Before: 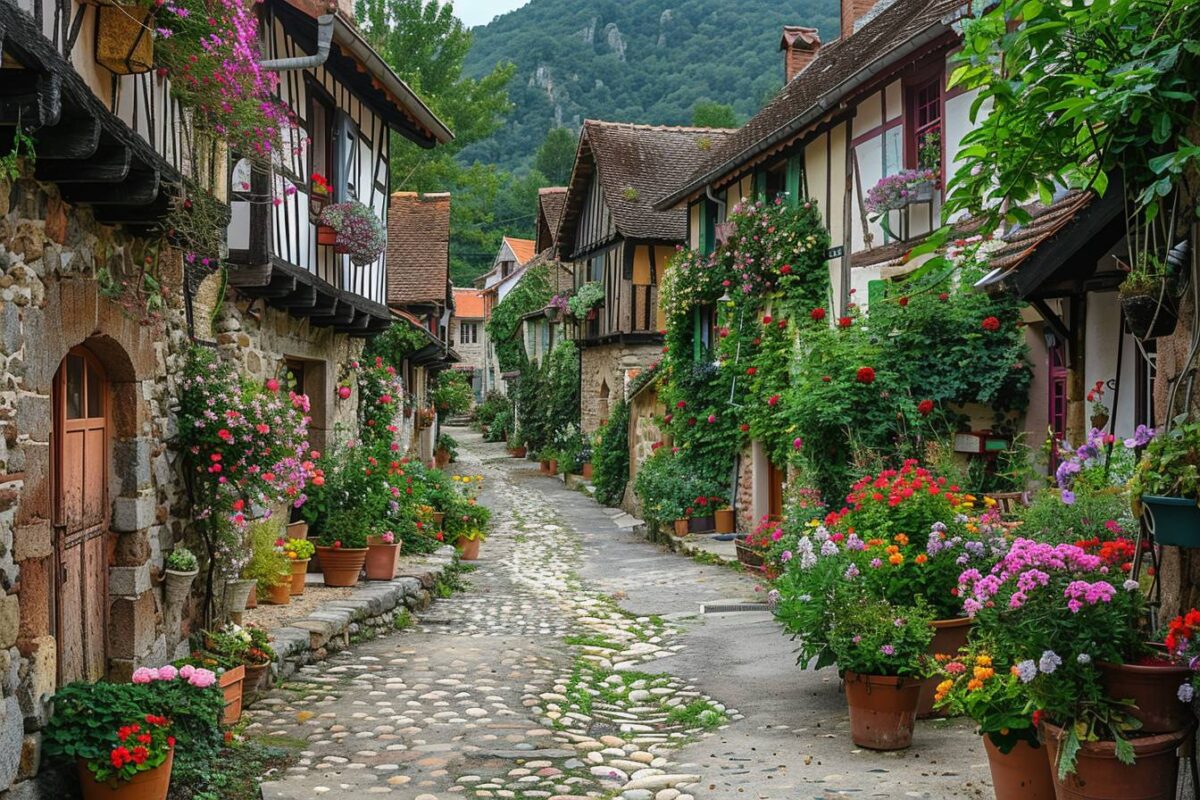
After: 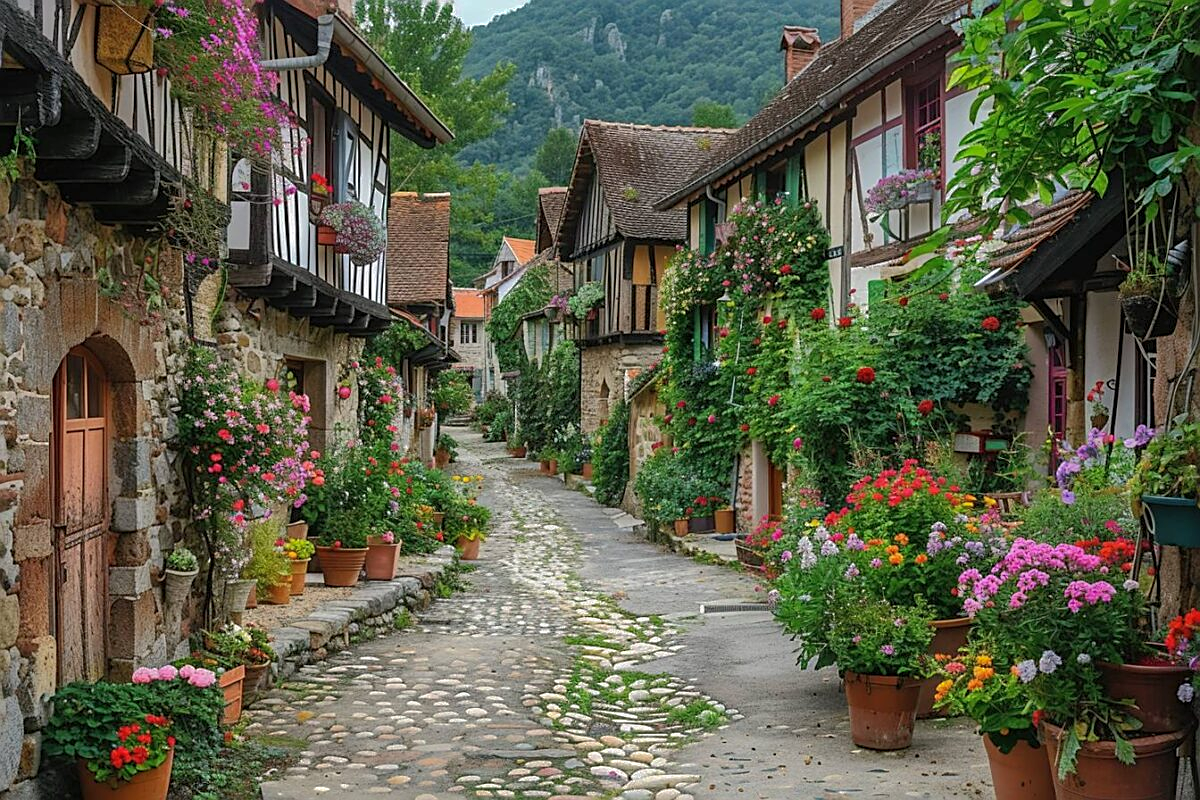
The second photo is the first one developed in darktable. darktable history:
shadows and highlights: shadows 40, highlights -60
sharpen: on, module defaults
